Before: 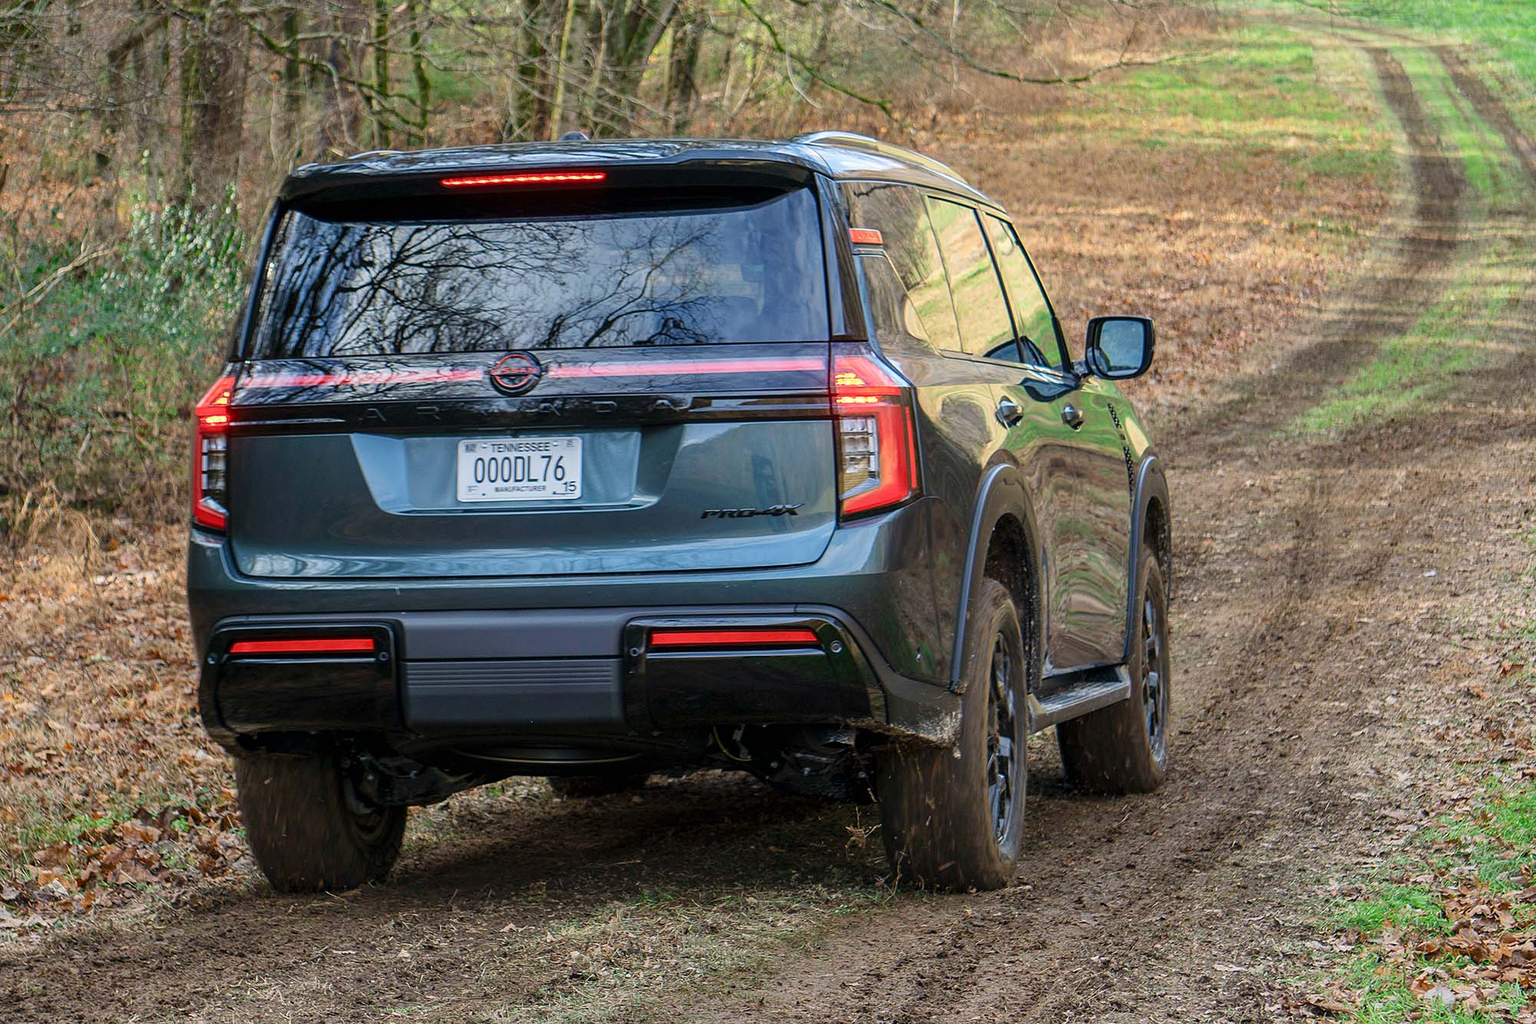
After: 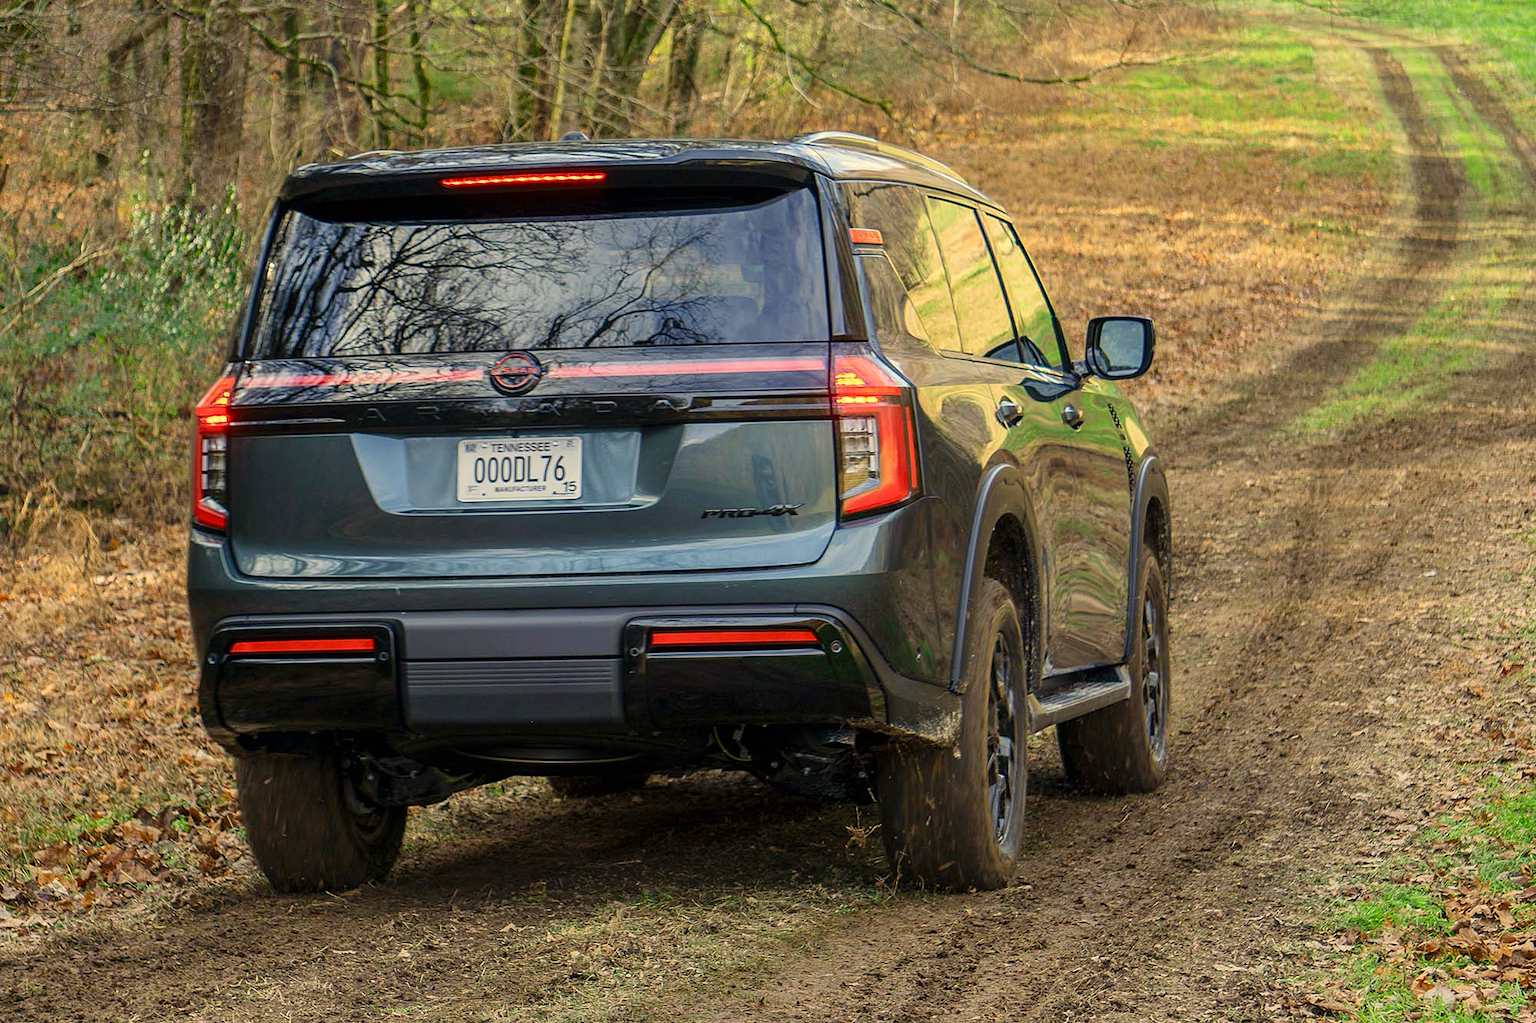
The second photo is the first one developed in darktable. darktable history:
tone equalizer: smoothing diameter 2.19%, edges refinement/feathering 18.39, mask exposure compensation -1.57 EV, filter diffusion 5
color correction: highlights a* 2.62, highlights b* 22.89
